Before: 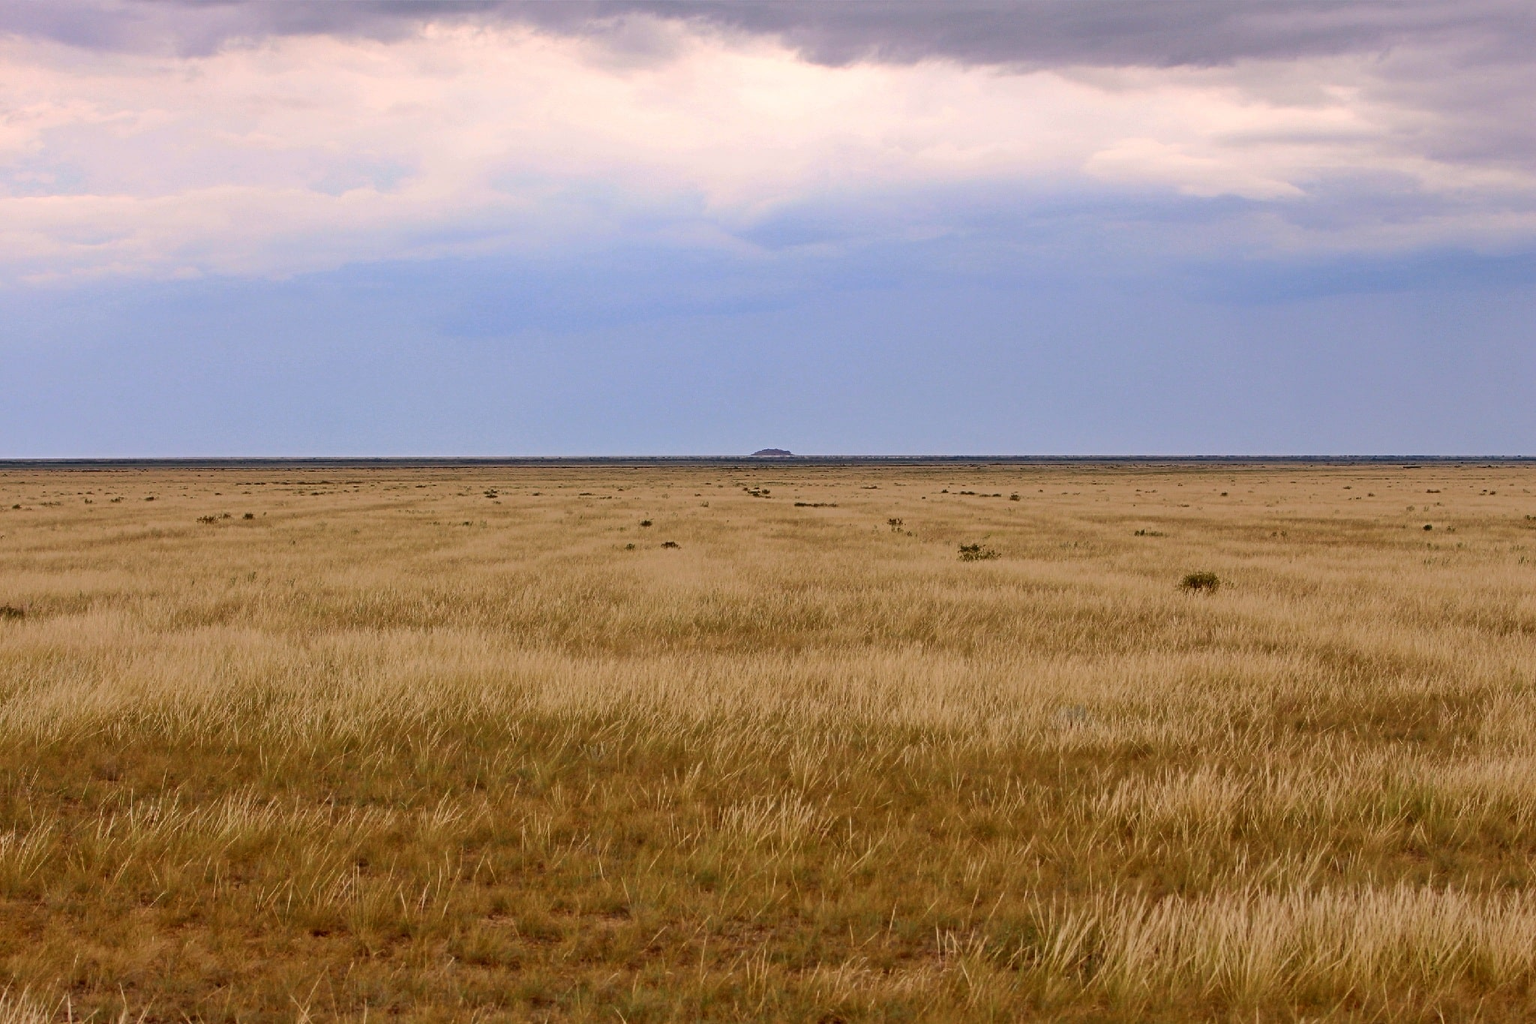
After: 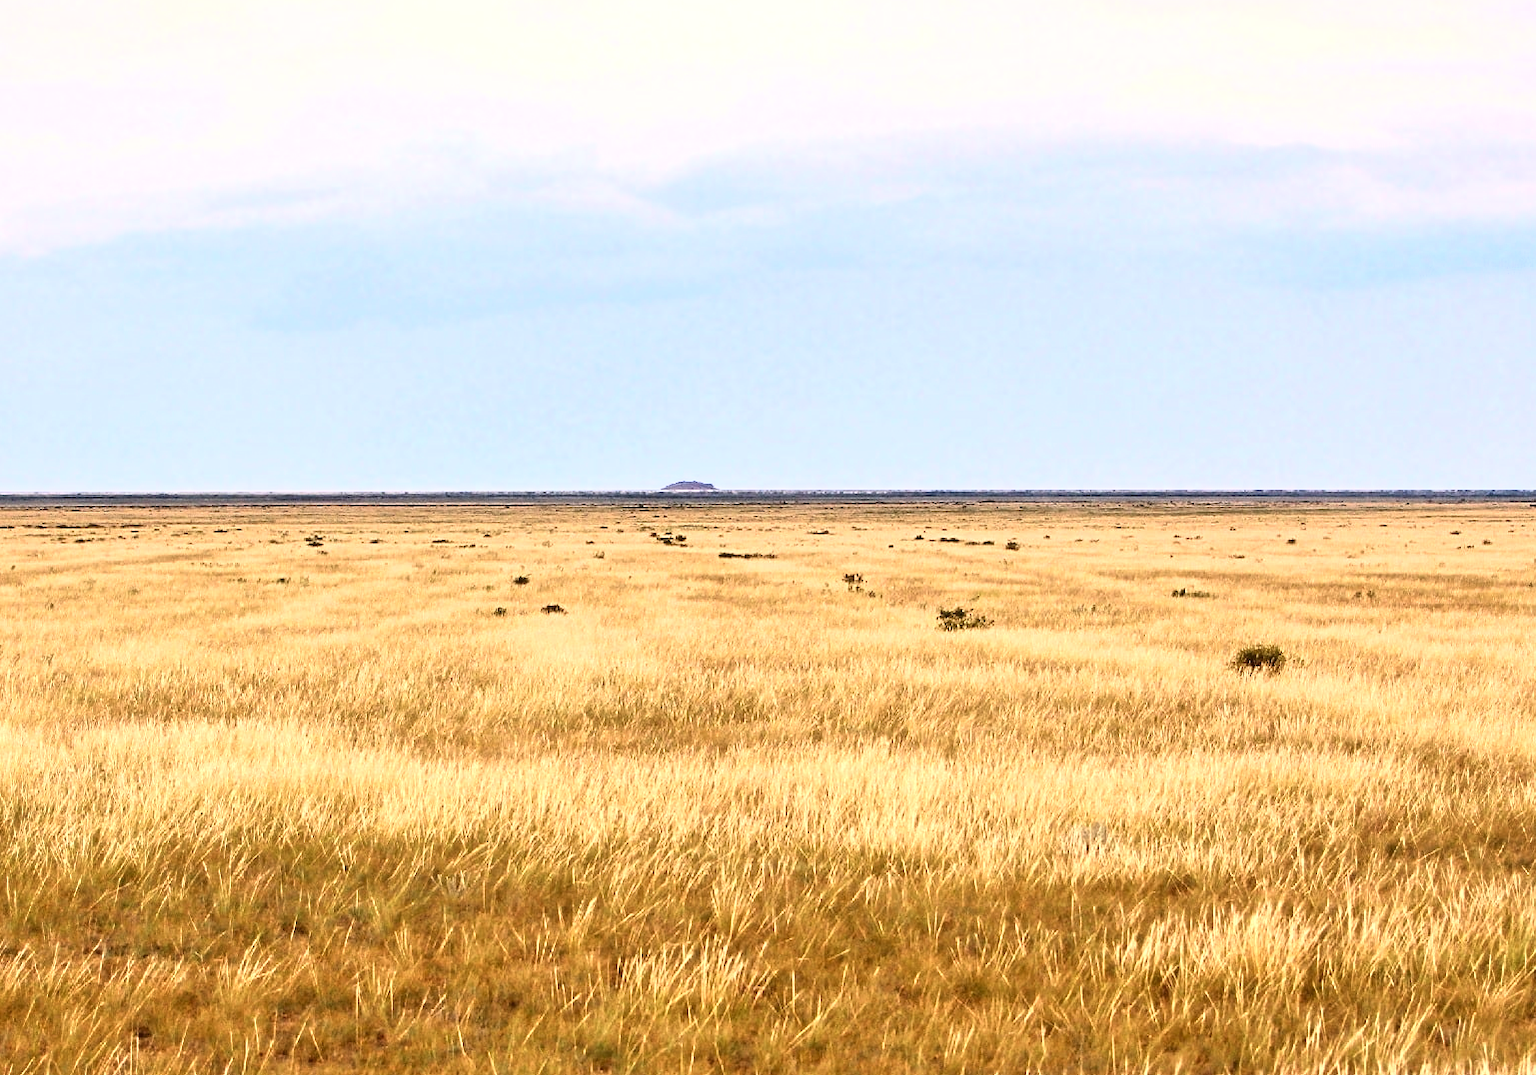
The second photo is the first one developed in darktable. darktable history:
tone curve: curves: ch0 [(0, 0) (0.003, 0.002) (0.011, 0.006) (0.025, 0.014) (0.044, 0.025) (0.069, 0.039) (0.1, 0.056) (0.136, 0.082) (0.177, 0.116) (0.224, 0.163) (0.277, 0.233) (0.335, 0.311) (0.399, 0.396) (0.468, 0.488) (0.543, 0.588) (0.623, 0.695) (0.709, 0.809) (0.801, 0.912) (0.898, 0.997) (1, 1)]
exposure: black level correction 0, exposure 1.099 EV, compensate highlight preservation false
crop: left 16.609%, top 8.597%, right 8.296%, bottom 12.525%
